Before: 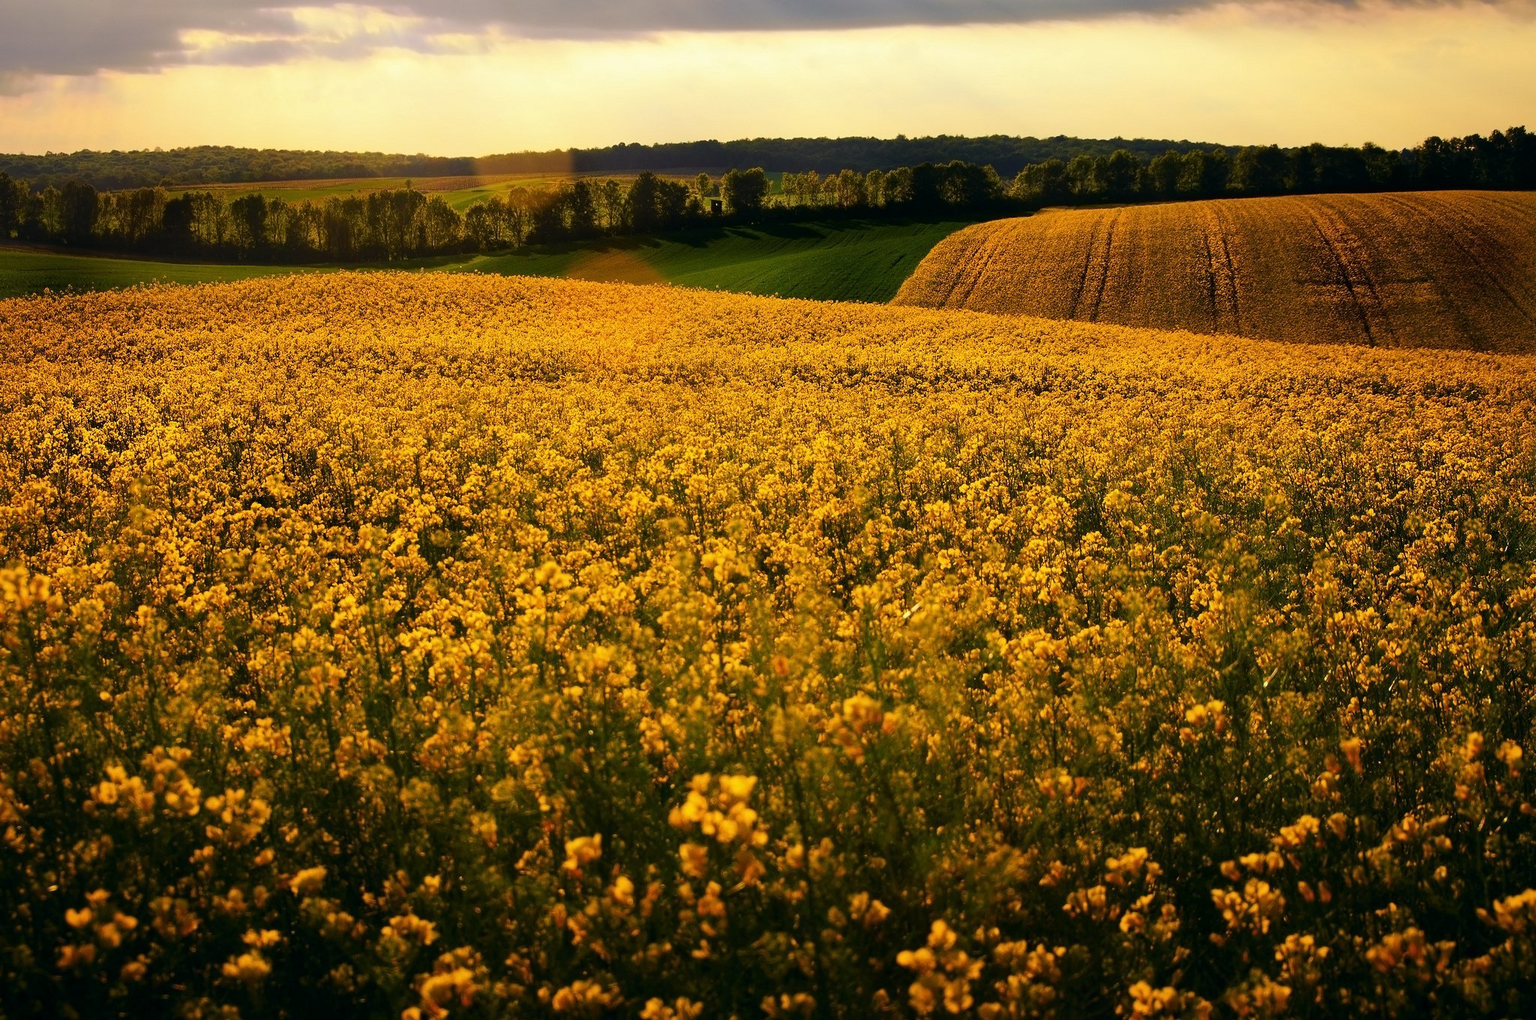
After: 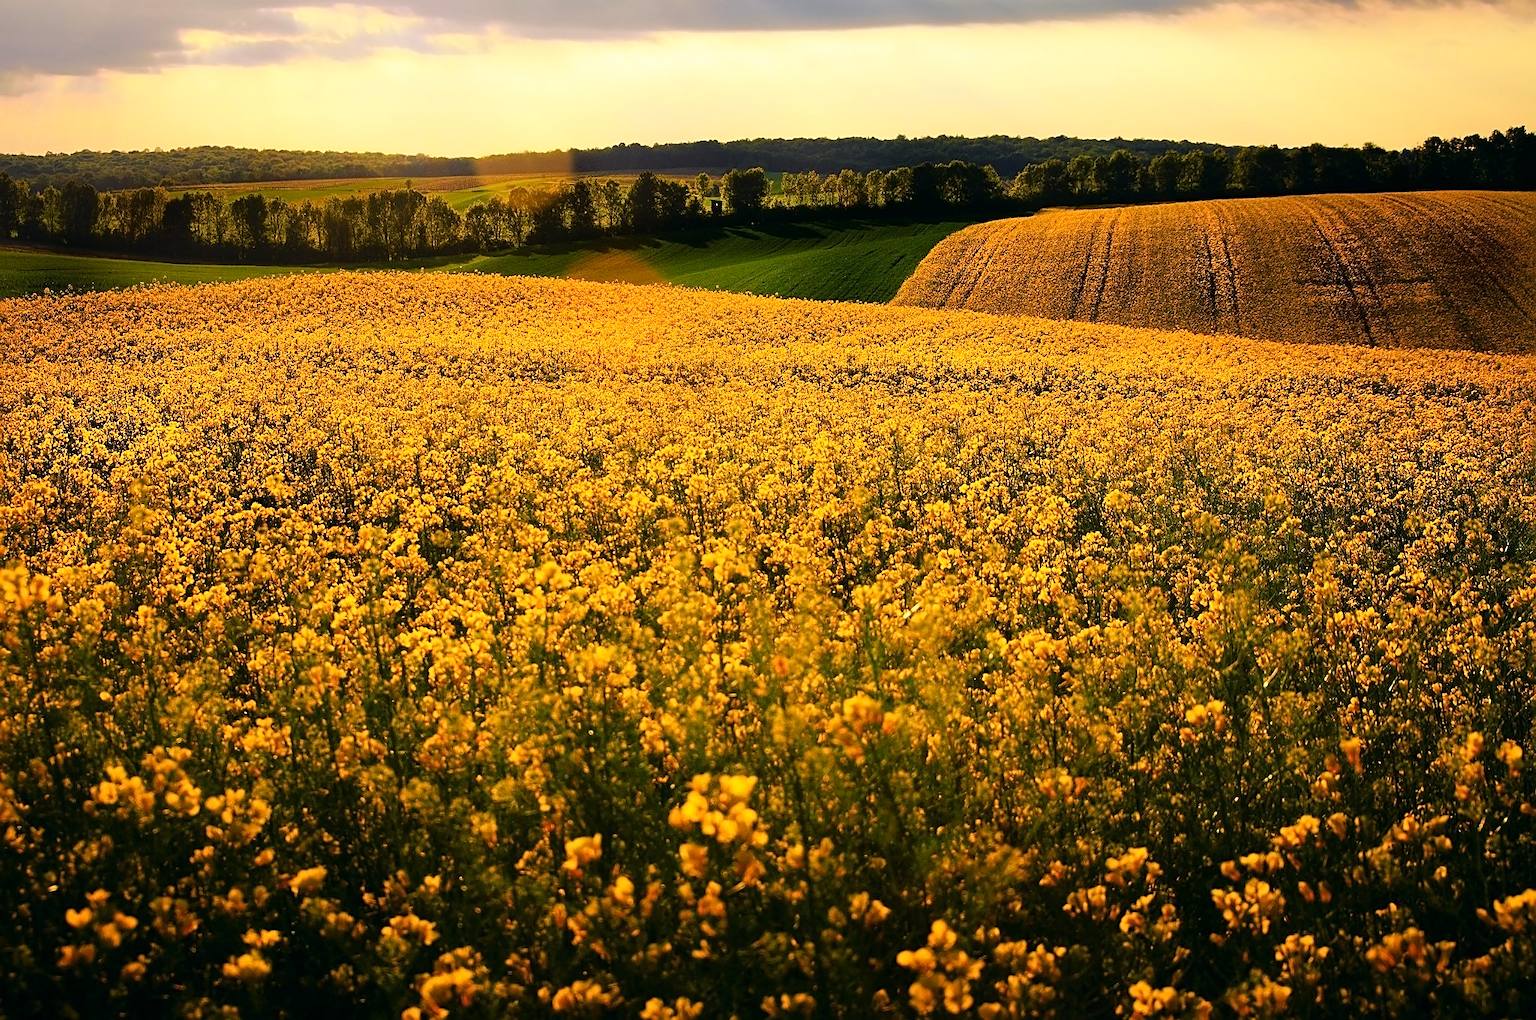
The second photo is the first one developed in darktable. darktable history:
sharpen: on, module defaults
tone curve: curves: ch0 [(0, 0) (0.051, 0.047) (0.102, 0.099) (0.228, 0.262) (0.446, 0.527) (0.695, 0.778) (0.908, 0.946) (1, 1)]; ch1 [(0, 0) (0.339, 0.298) (0.402, 0.363) (0.453, 0.413) (0.485, 0.469) (0.494, 0.493) (0.504, 0.501) (0.525, 0.533) (0.563, 0.591) (0.597, 0.631) (1, 1)]; ch2 [(0, 0) (0.48, 0.48) (0.504, 0.5) (0.539, 0.554) (0.59, 0.628) (0.642, 0.682) (0.824, 0.815) (1, 1)], color space Lab, linked channels, preserve colors none
